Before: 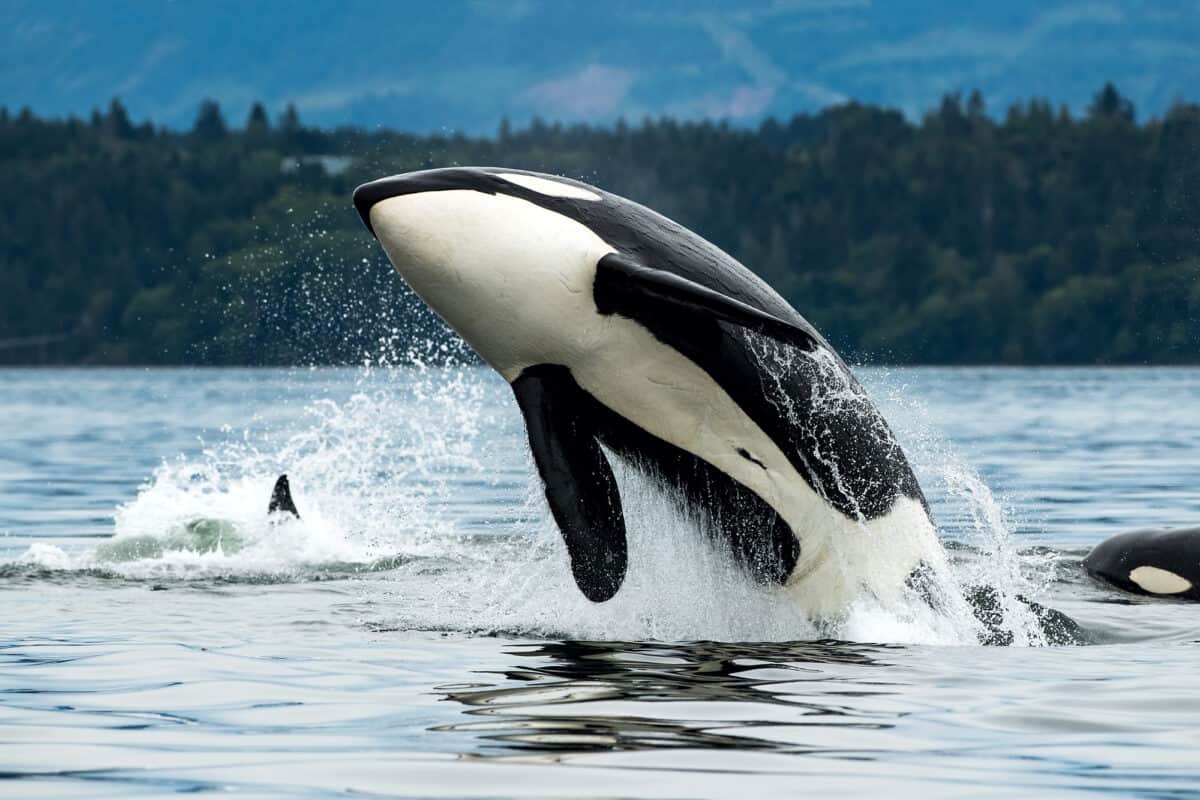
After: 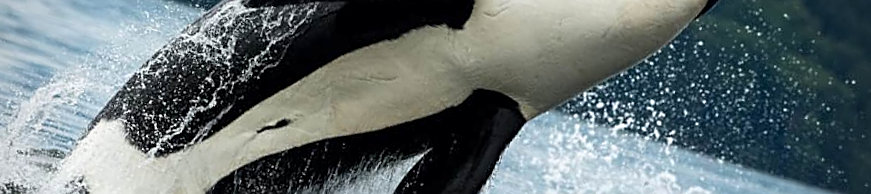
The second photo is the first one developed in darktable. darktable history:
tone equalizer: on, module defaults
sharpen: on, module defaults
crop and rotate: angle 16.12°, top 30.835%, bottom 35.653%
vignetting: fall-off radius 60.92%
